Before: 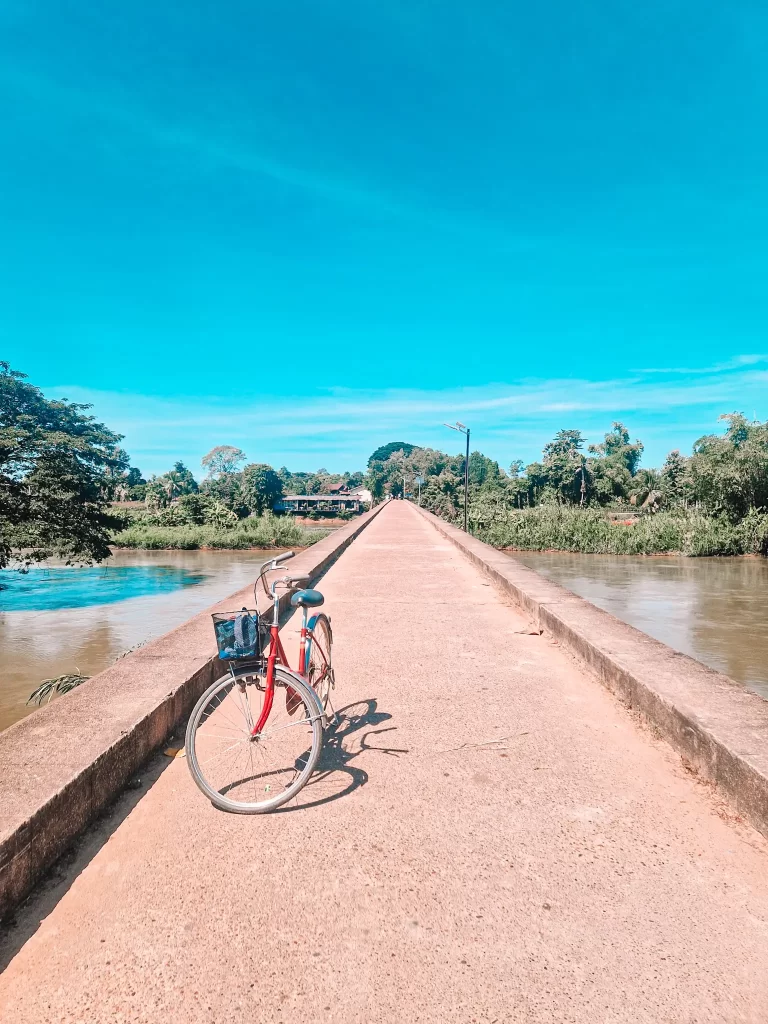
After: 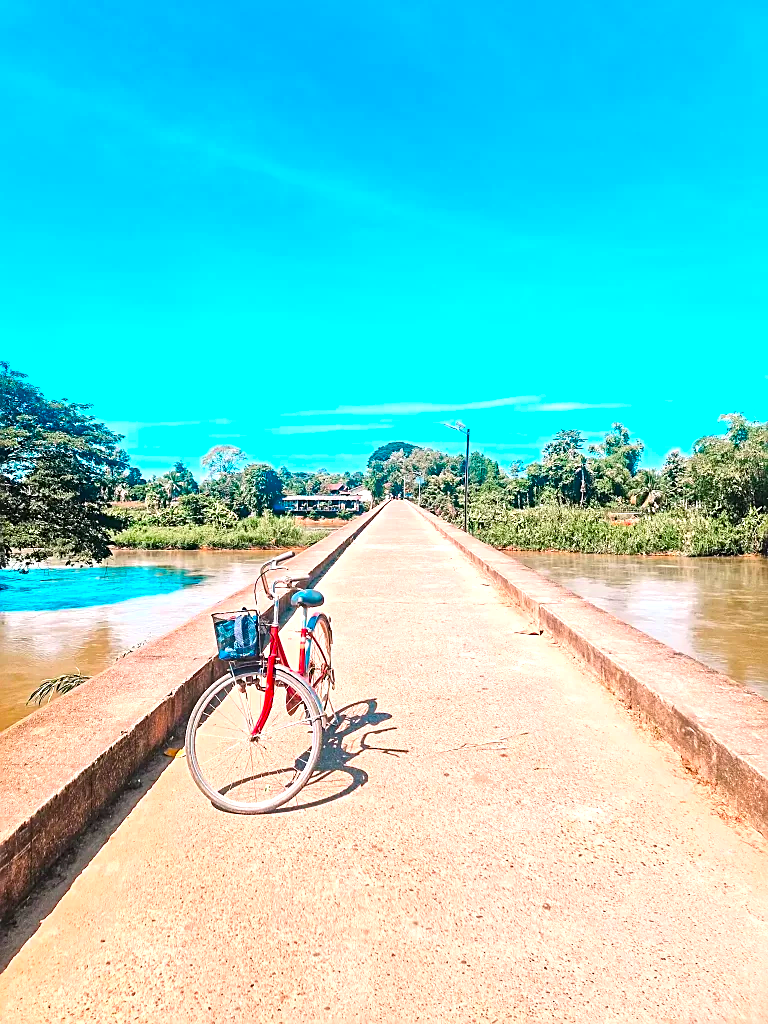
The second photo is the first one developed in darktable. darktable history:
exposure: exposure 0.6 EV, compensate highlight preservation false
color balance rgb: linear chroma grading › global chroma 15%, perceptual saturation grading › global saturation 30%
contrast brightness saturation: contrast 0.04, saturation 0.16
sharpen: on, module defaults
